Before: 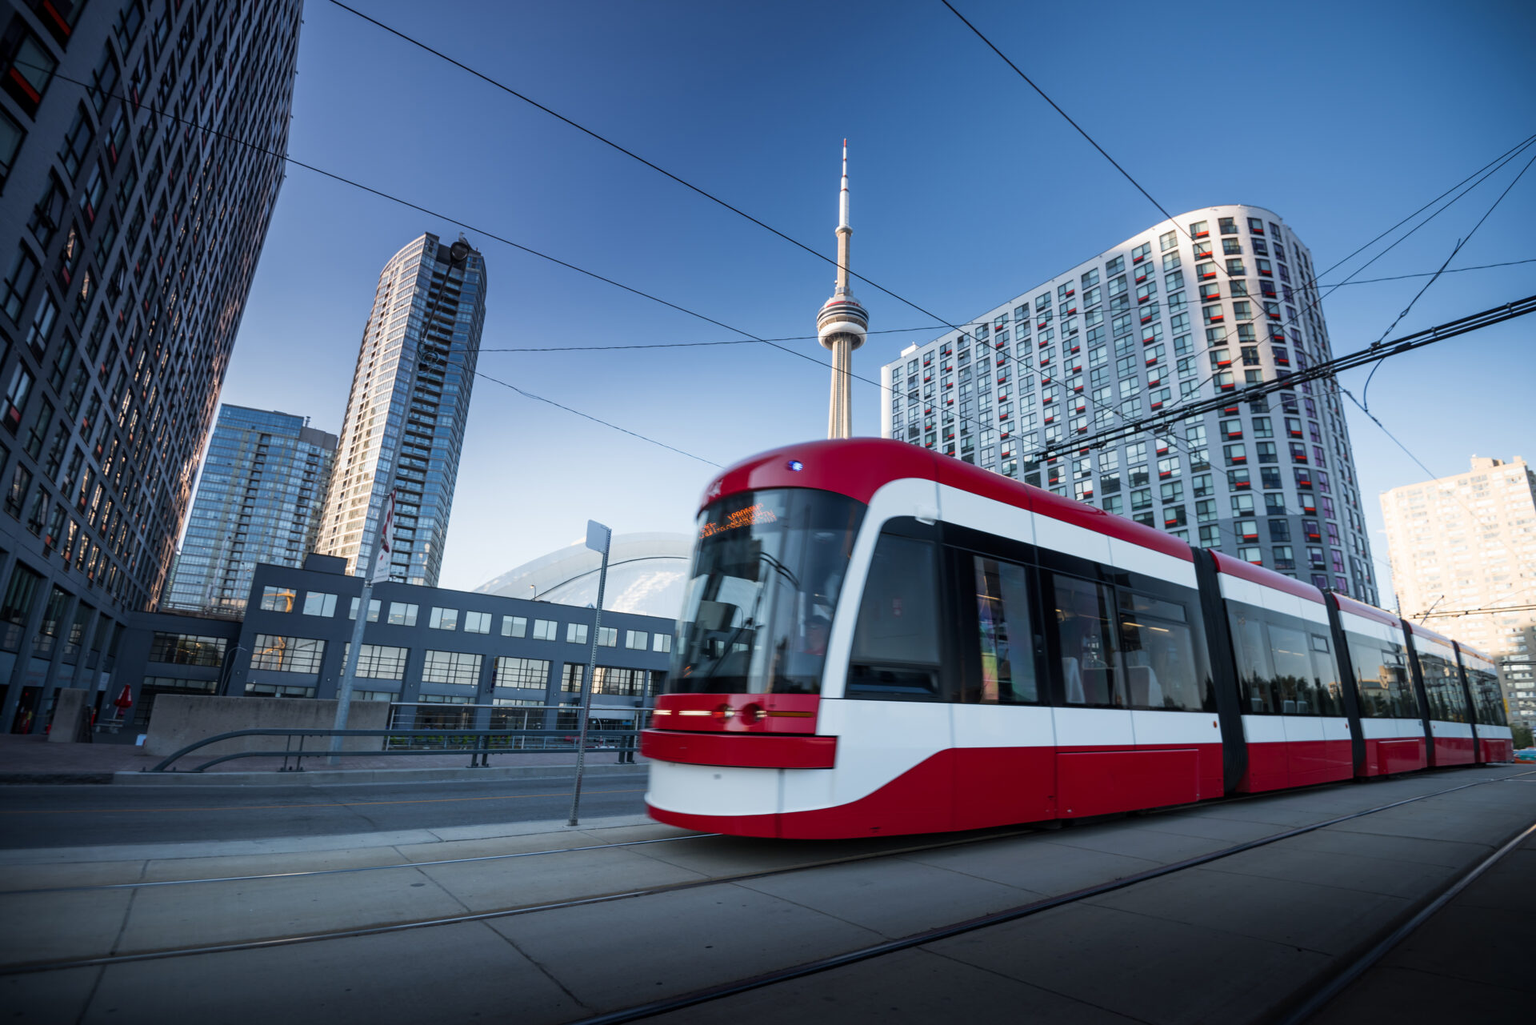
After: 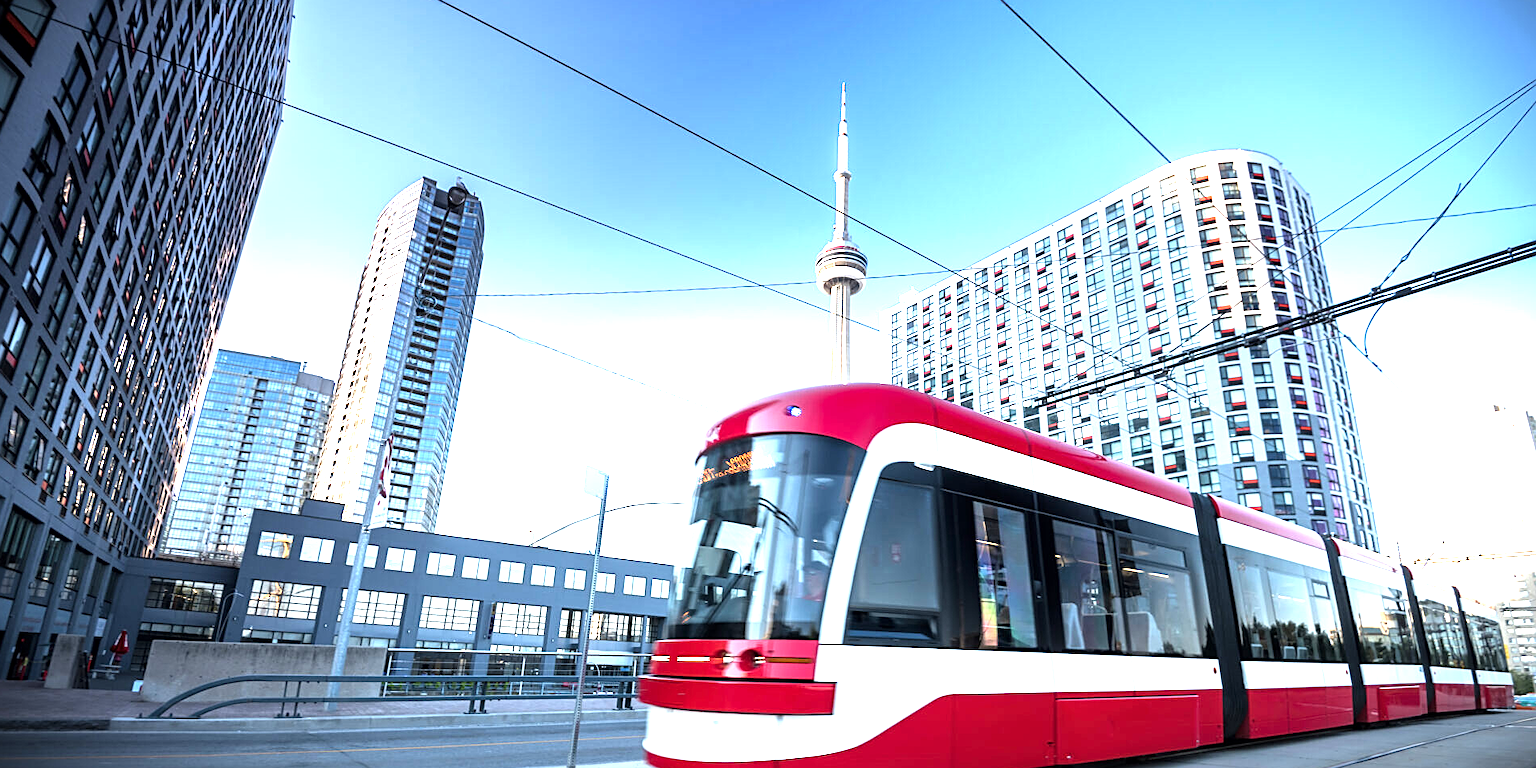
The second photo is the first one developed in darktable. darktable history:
local contrast: mode bilateral grid, contrast 20, coarseness 49, detail 120%, midtone range 0.2
crop: left 0.263%, top 5.503%, bottom 19.779%
sharpen: on, module defaults
exposure: black level correction 0, exposure 1.199 EV, compensate highlight preservation false
vignetting: fall-off start 99.31%, brightness -0.419, saturation -0.302, width/height ratio 1.308
tone equalizer: -8 EV -0.775 EV, -7 EV -0.681 EV, -6 EV -0.602 EV, -5 EV -0.361 EV, -3 EV 0.399 EV, -2 EV 0.6 EV, -1 EV 0.68 EV, +0 EV 0.751 EV
